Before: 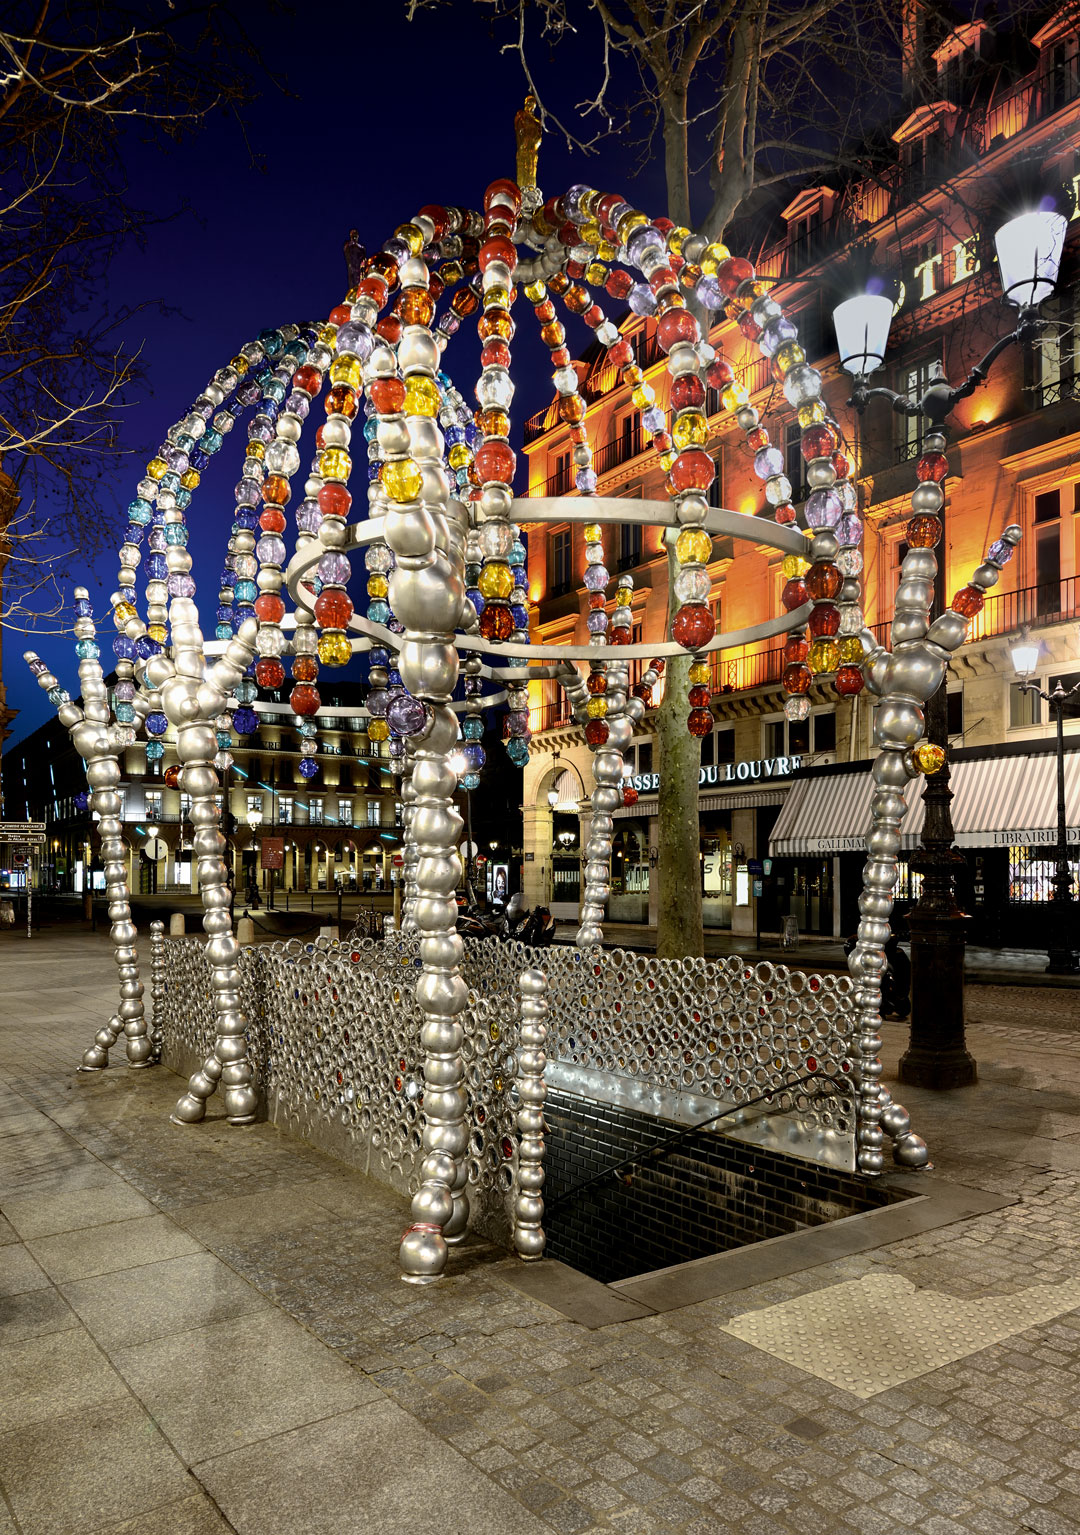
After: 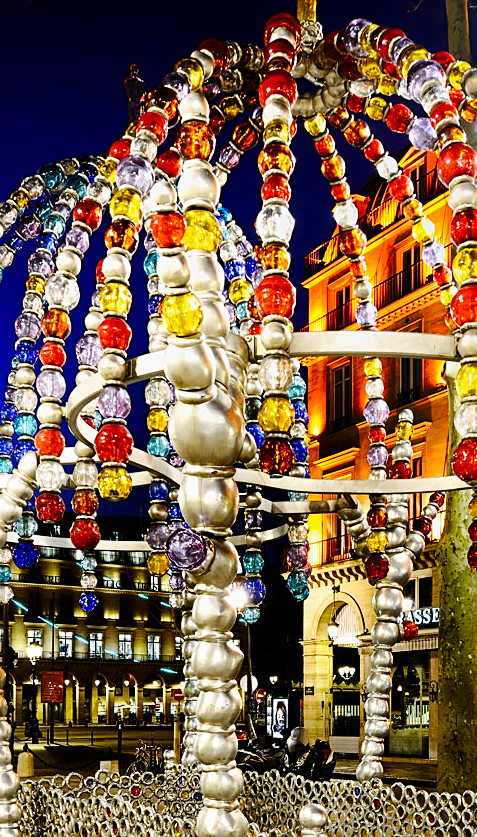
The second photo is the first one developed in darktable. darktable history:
color balance rgb: linear chroma grading › shadows 31.303%, linear chroma grading › global chroma -2.353%, linear chroma grading › mid-tones 4.027%, perceptual saturation grading › global saturation 25.234%
base curve: curves: ch0 [(0, 0) (0.036, 0.025) (0.121, 0.166) (0.206, 0.329) (0.605, 0.79) (1, 1)], preserve colors none
crop: left 20.459%, top 10.86%, right 35.365%, bottom 34.567%
sharpen: on, module defaults
